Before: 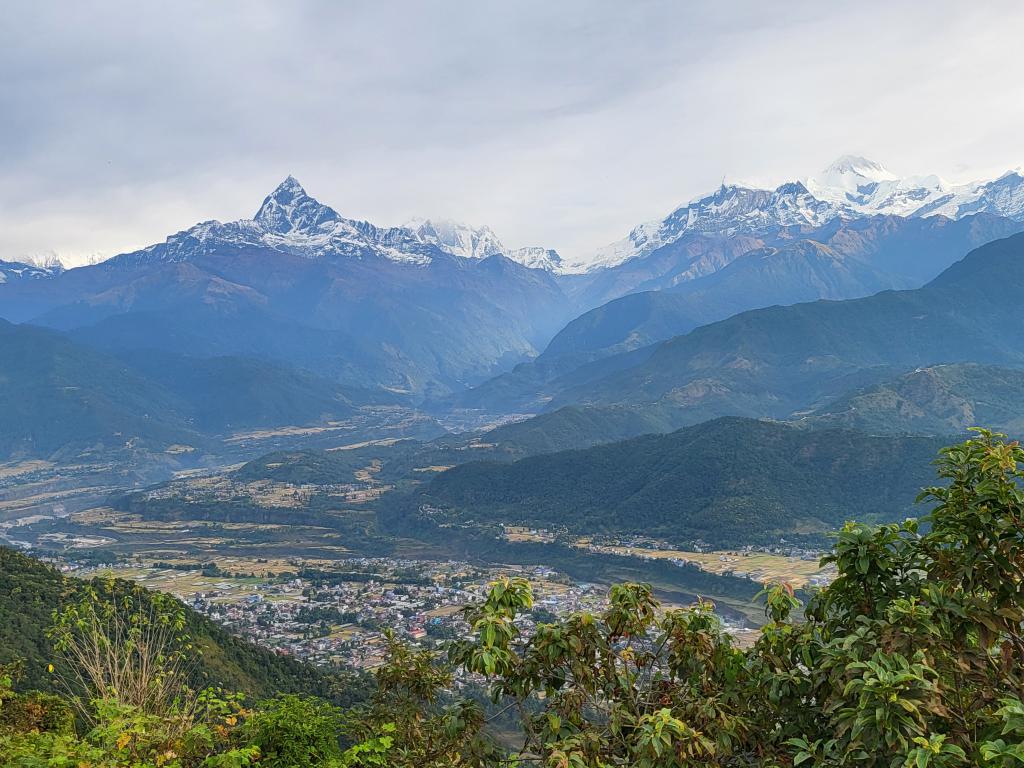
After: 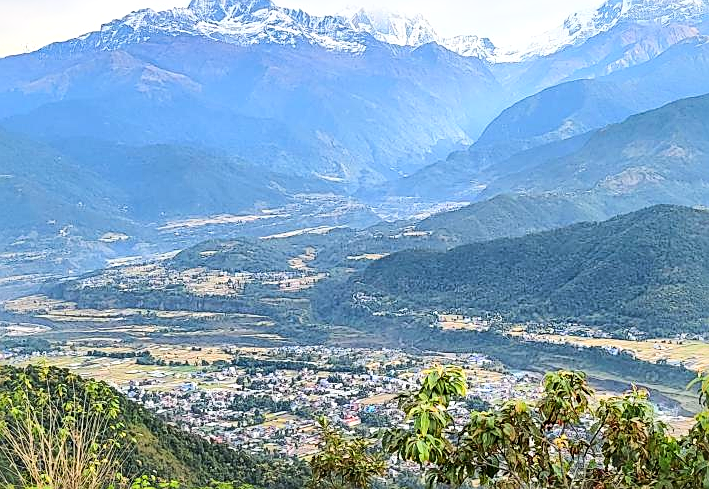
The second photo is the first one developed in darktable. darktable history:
base curve: curves: ch0 [(0, 0) (0.025, 0.046) (0.112, 0.277) (0.467, 0.74) (0.814, 0.929) (1, 0.942)]
crop: left 6.488%, top 27.668%, right 24.183%, bottom 8.656%
sharpen: on, module defaults
local contrast: mode bilateral grid, contrast 25, coarseness 60, detail 151%, midtone range 0.2
